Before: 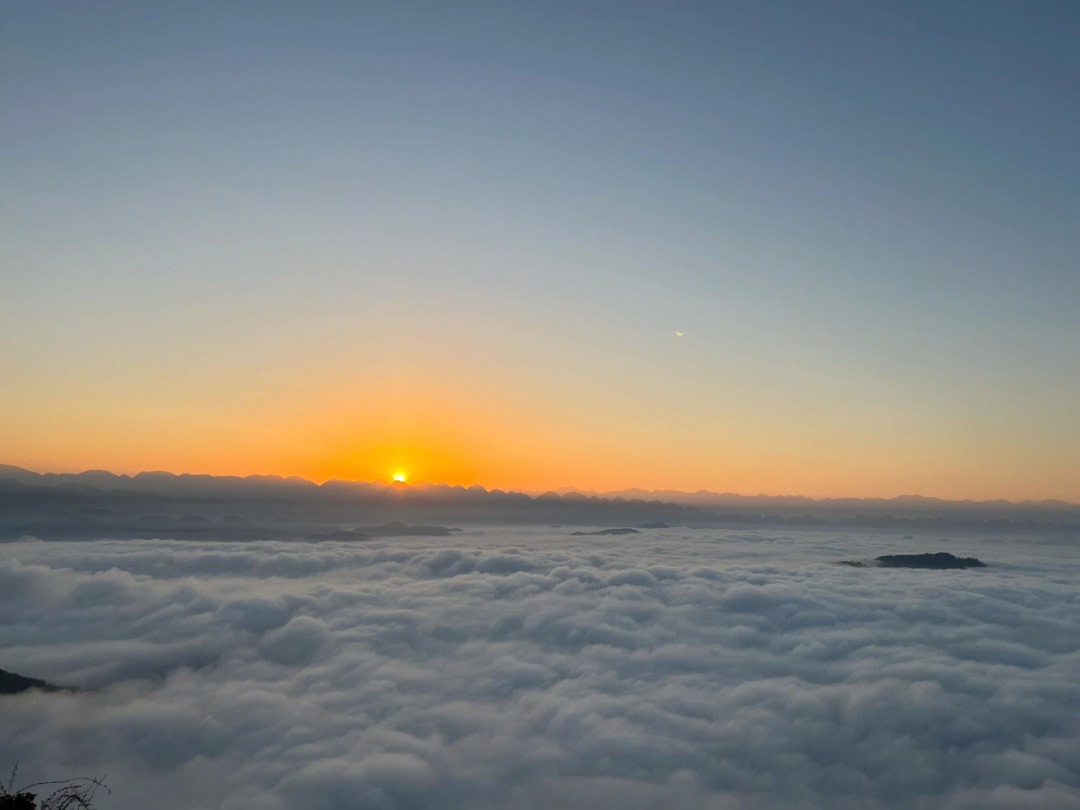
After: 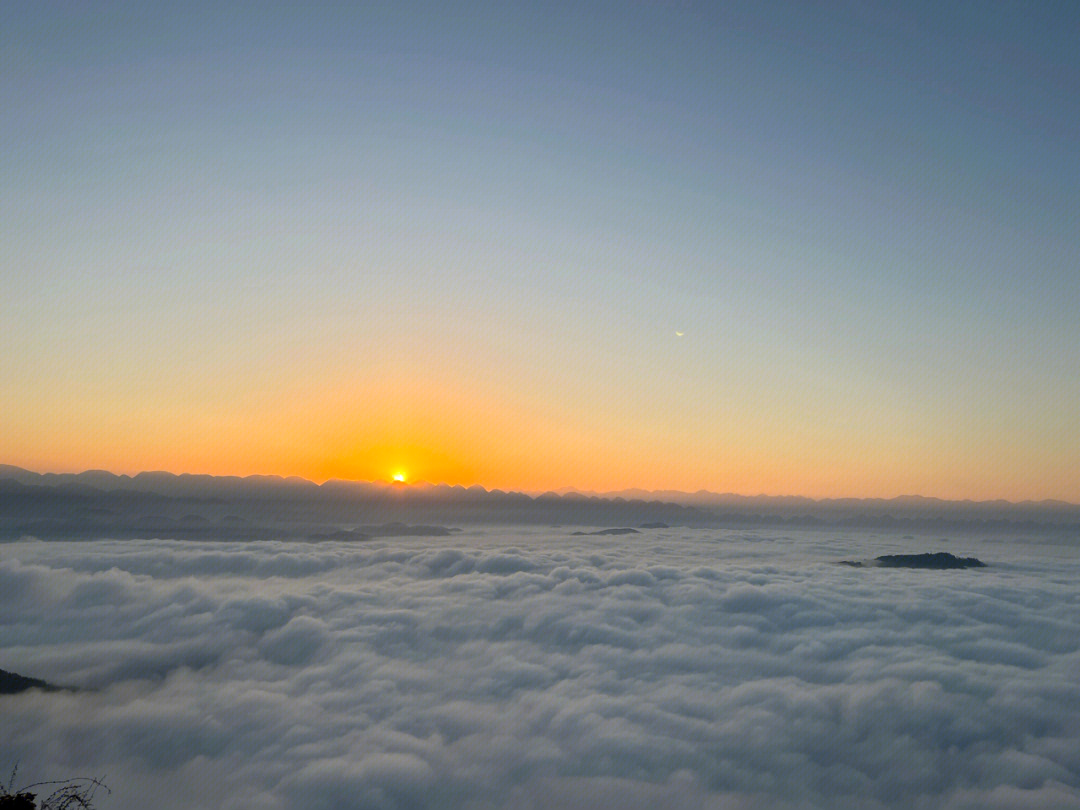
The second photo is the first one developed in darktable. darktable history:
exposure: black level correction 0.001, exposure 0.136 EV, compensate highlight preservation false
